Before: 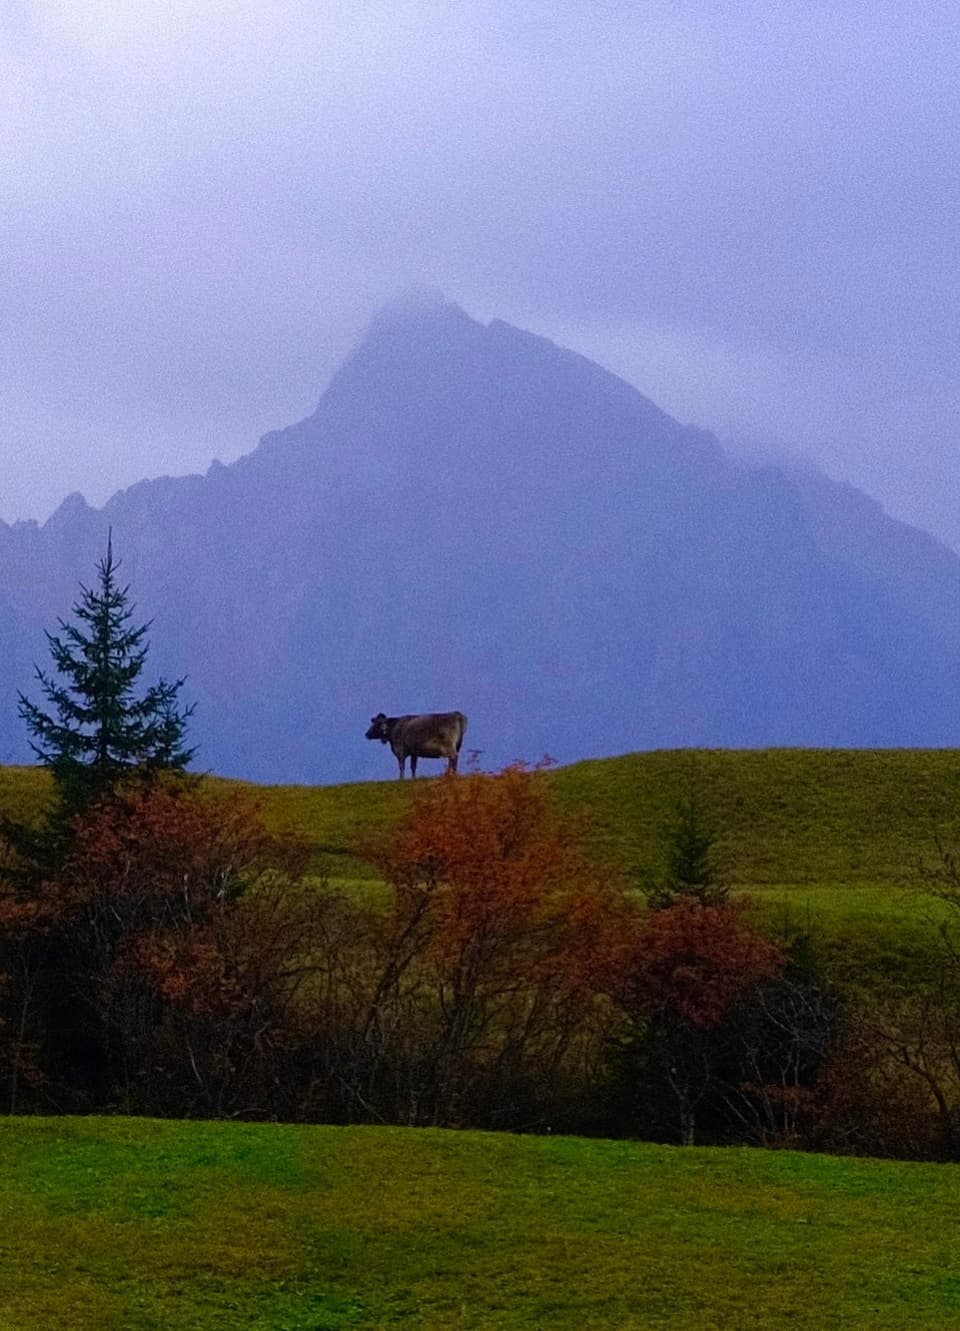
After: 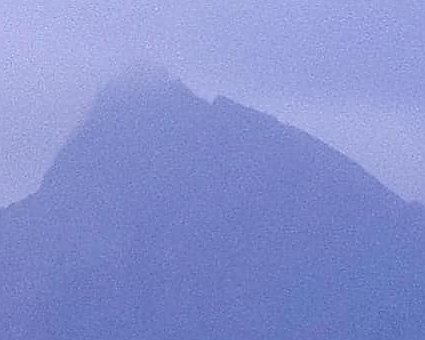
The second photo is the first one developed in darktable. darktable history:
sharpen: radius 1.399, amount 1.239, threshold 0.812
crop: left 28.772%, top 16.799%, right 26.855%, bottom 57.591%
tone equalizer: edges refinement/feathering 500, mask exposure compensation -1.57 EV, preserve details no
